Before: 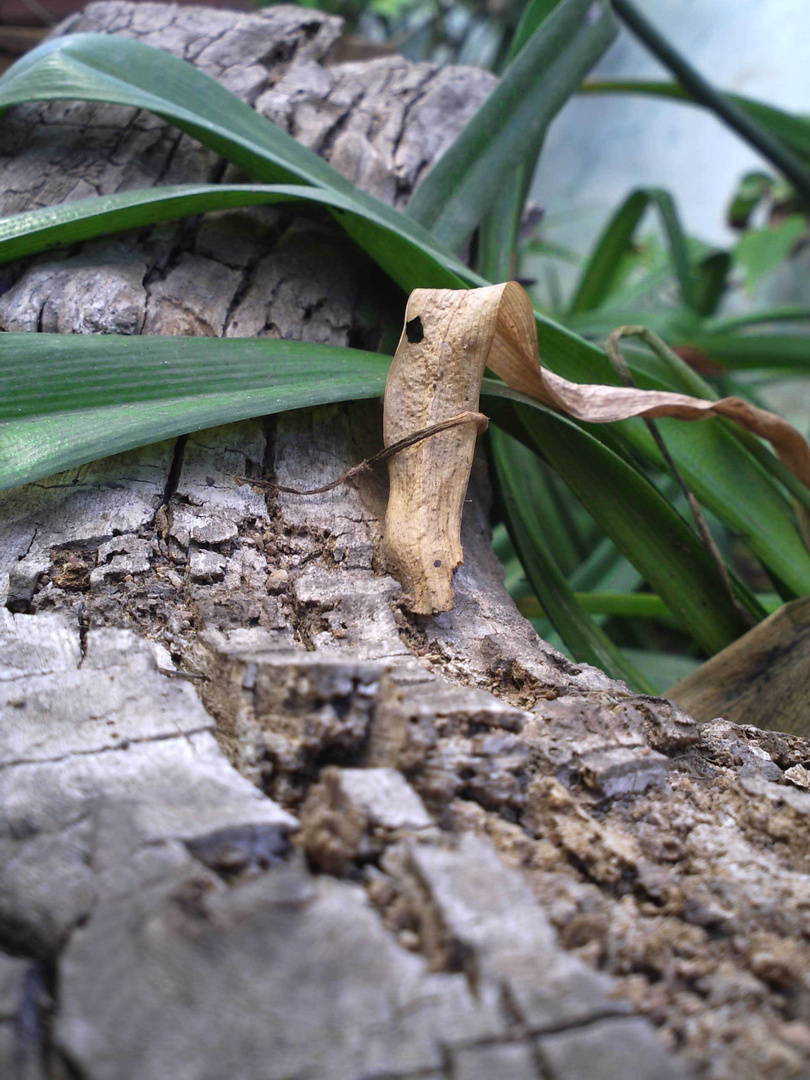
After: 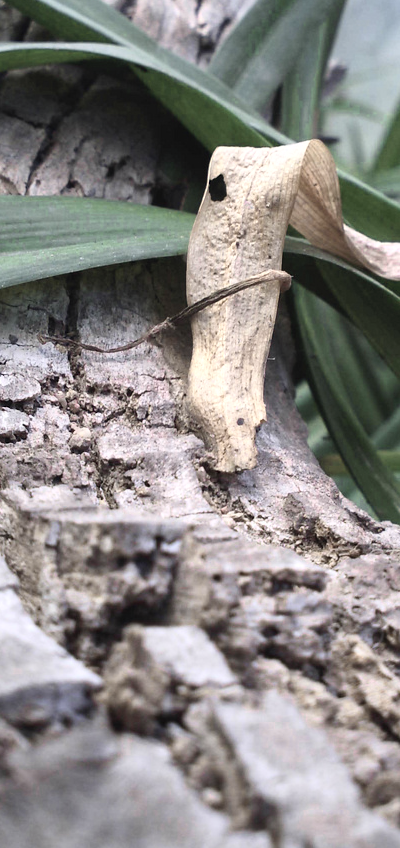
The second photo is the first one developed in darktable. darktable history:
contrast brightness saturation: contrast 0.2, brightness 0.16, saturation 0.22
crop and rotate: angle 0.02°, left 24.353%, top 13.219%, right 26.156%, bottom 8.224%
color zones: curves: ch0 [(0, 0.6) (0.129, 0.585) (0.193, 0.596) (0.429, 0.5) (0.571, 0.5) (0.714, 0.5) (0.857, 0.5) (1, 0.6)]; ch1 [(0, 0.453) (0.112, 0.245) (0.213, 0.252) (0.429, 0.233) (0.571, 0.231) (0.683, 0.242) (0.857, 0.296) (1, 0.453)]
